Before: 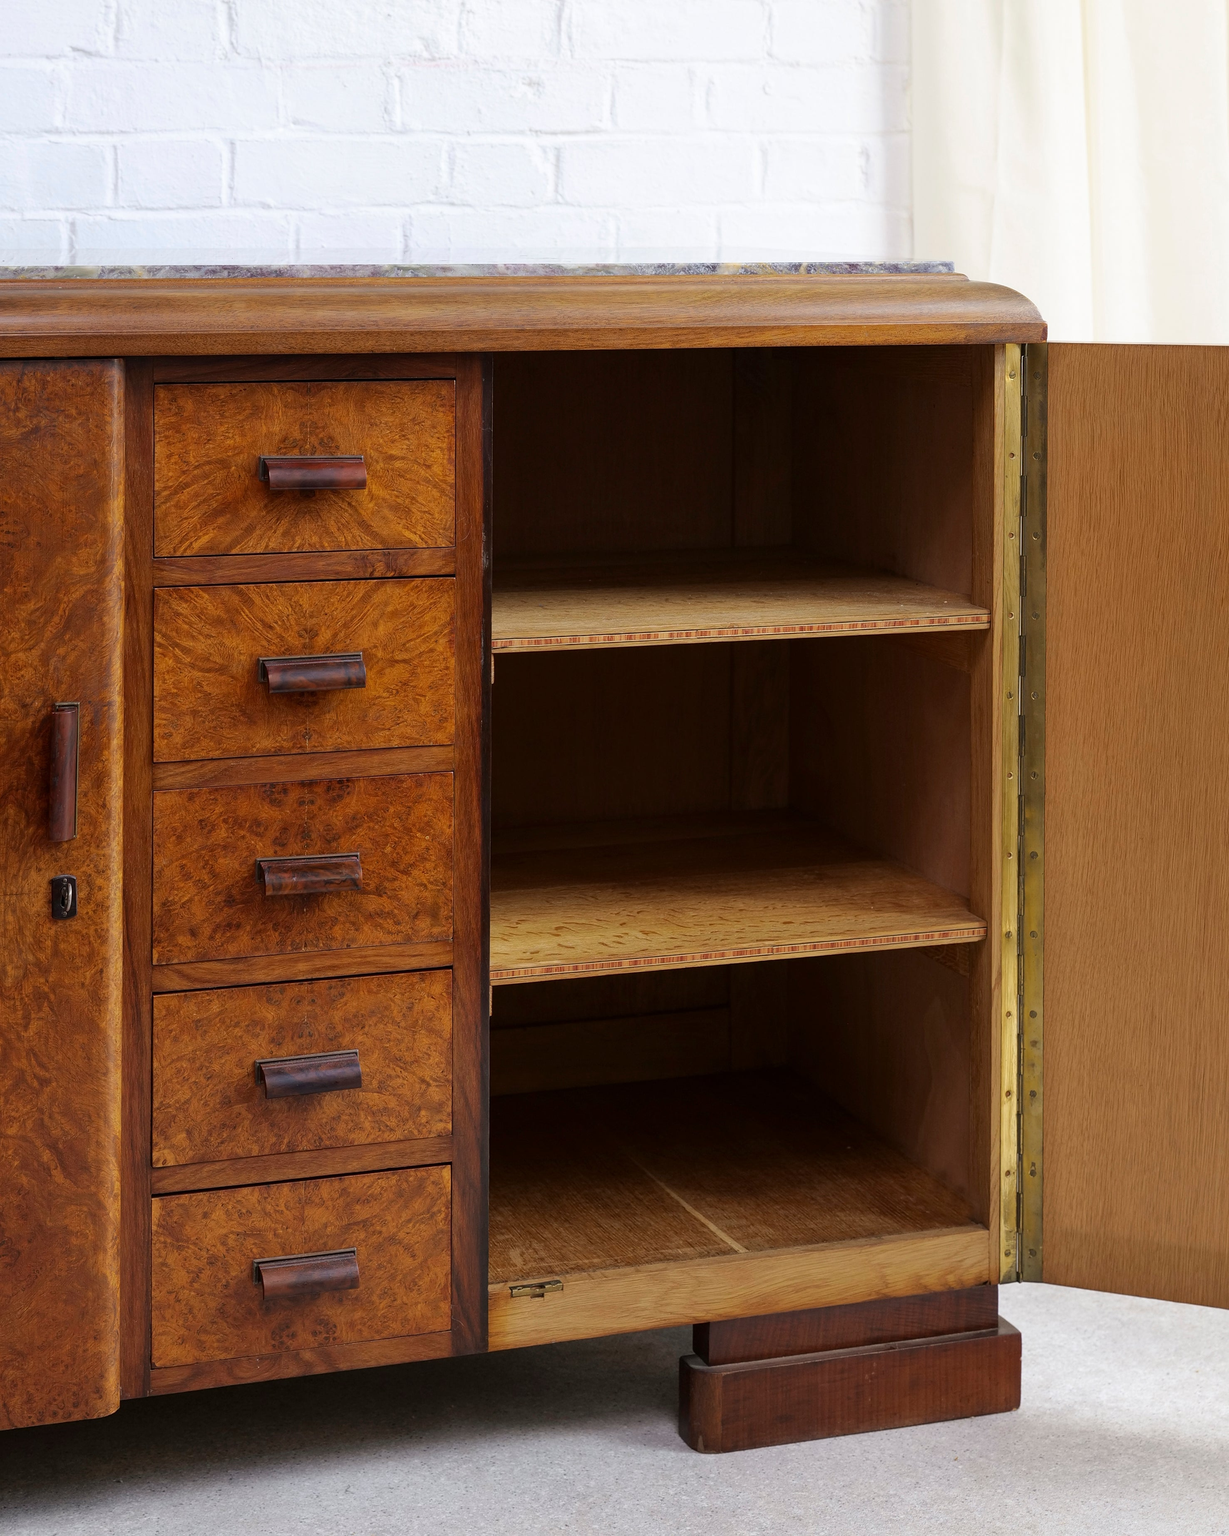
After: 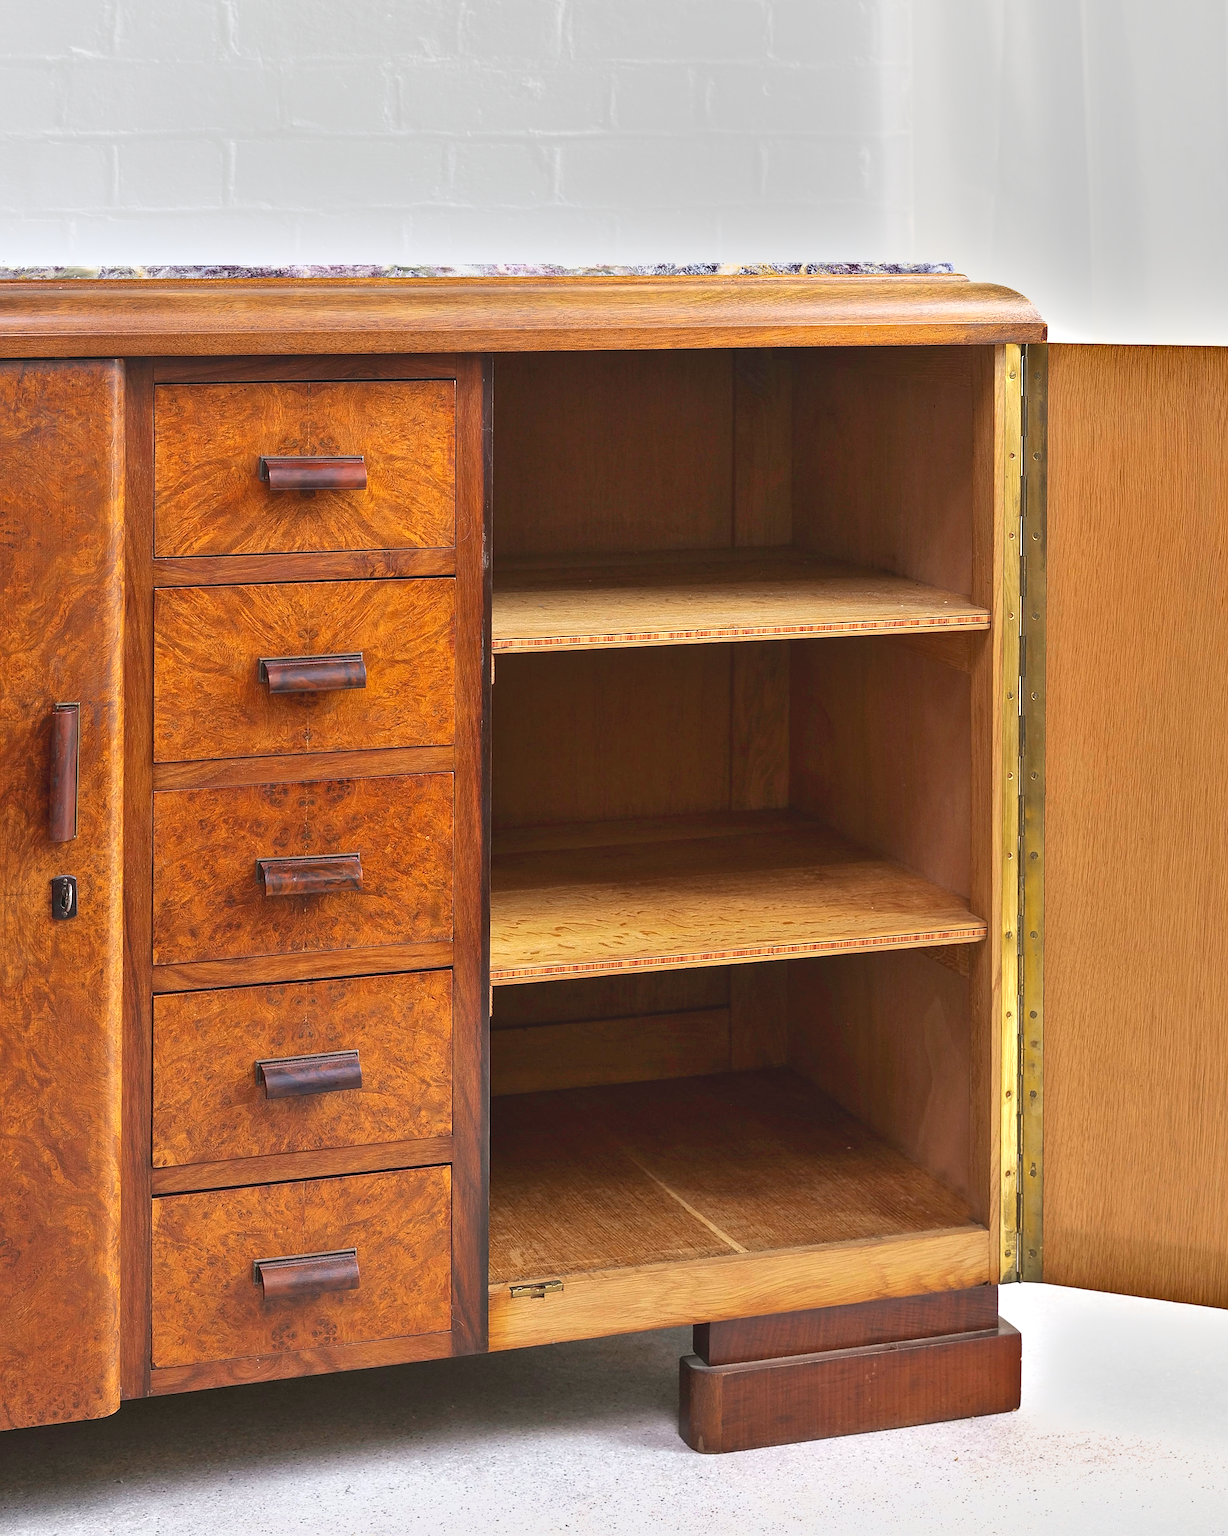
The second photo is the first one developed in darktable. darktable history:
sharpen: on, module defaults
exposure: black level correction 0, exposure 1.095 EV, compensate highlight preservation false
local contrast: highlights 68%, shadows 66%, detail 83%, midtone range 0.318
shadows and highlights: low approximation 0.01, soften with gaussian
